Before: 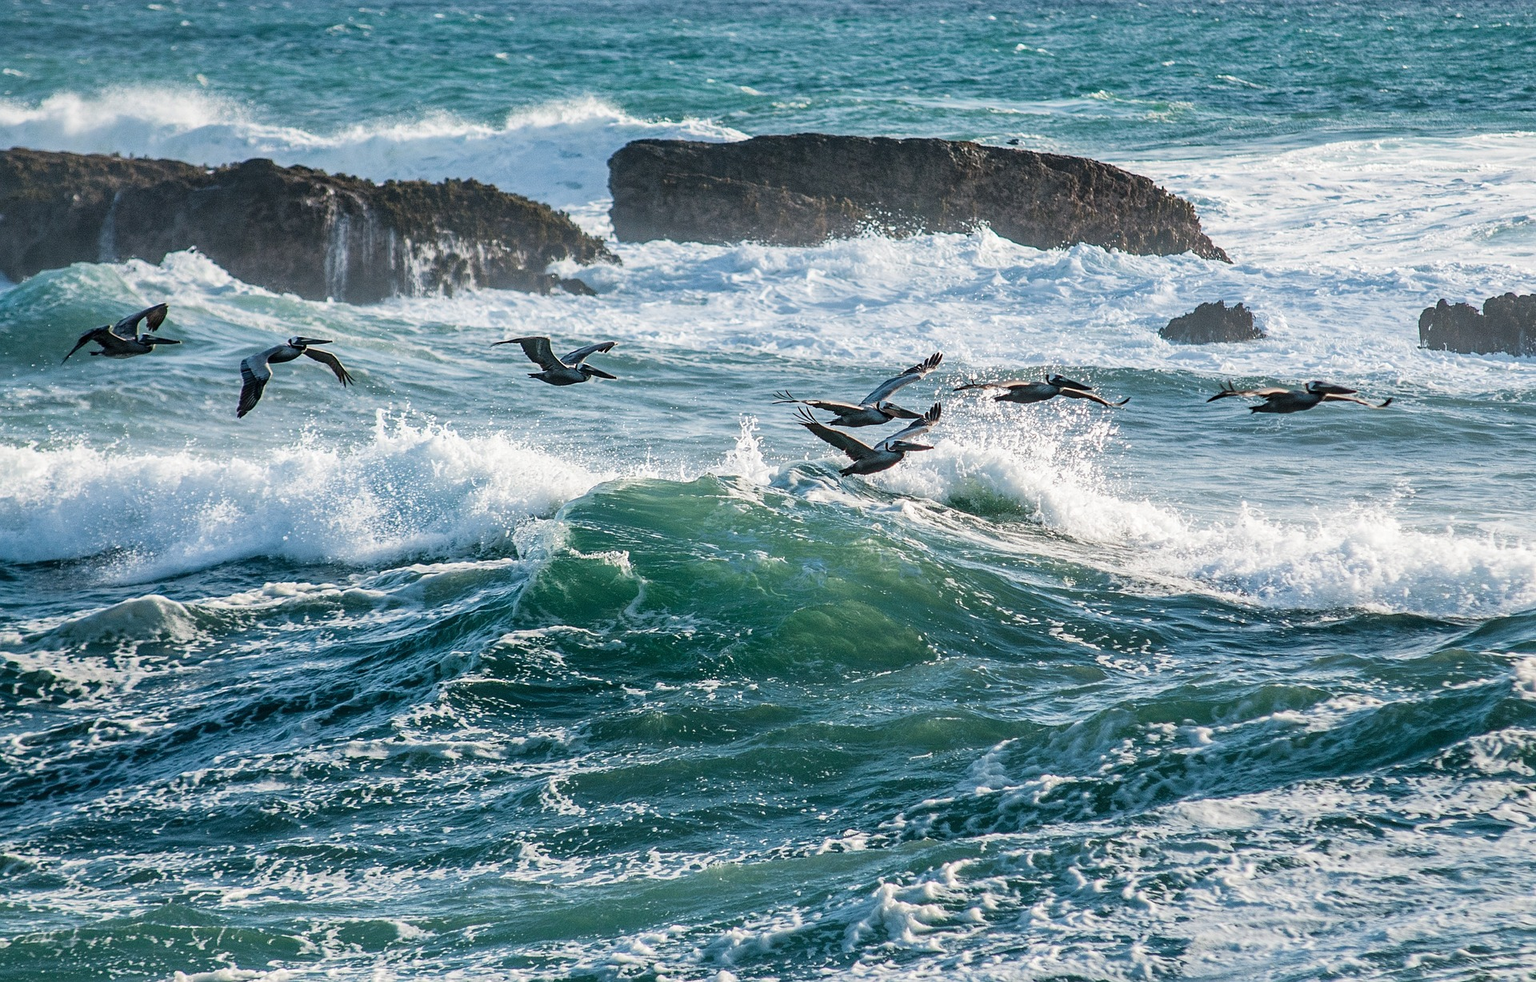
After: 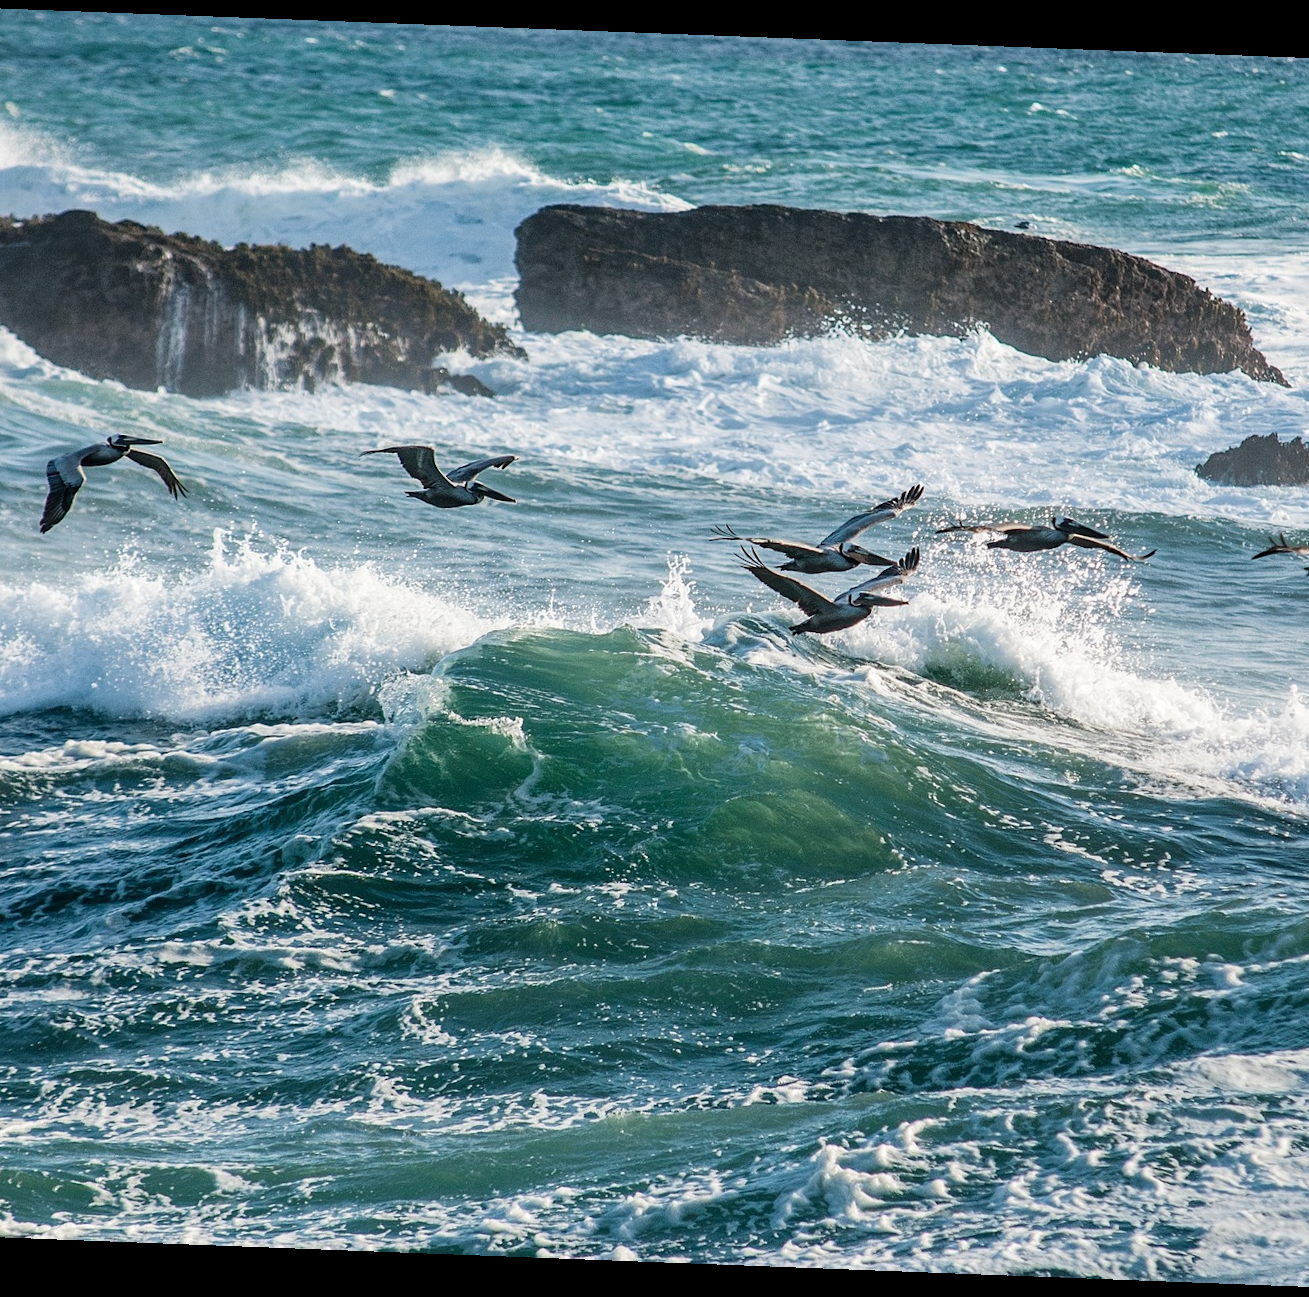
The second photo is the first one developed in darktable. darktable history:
rotate and perspective: rotation 2.17°, automatic cropping off
crop and rotate: left 14.436%, right 18.898%
